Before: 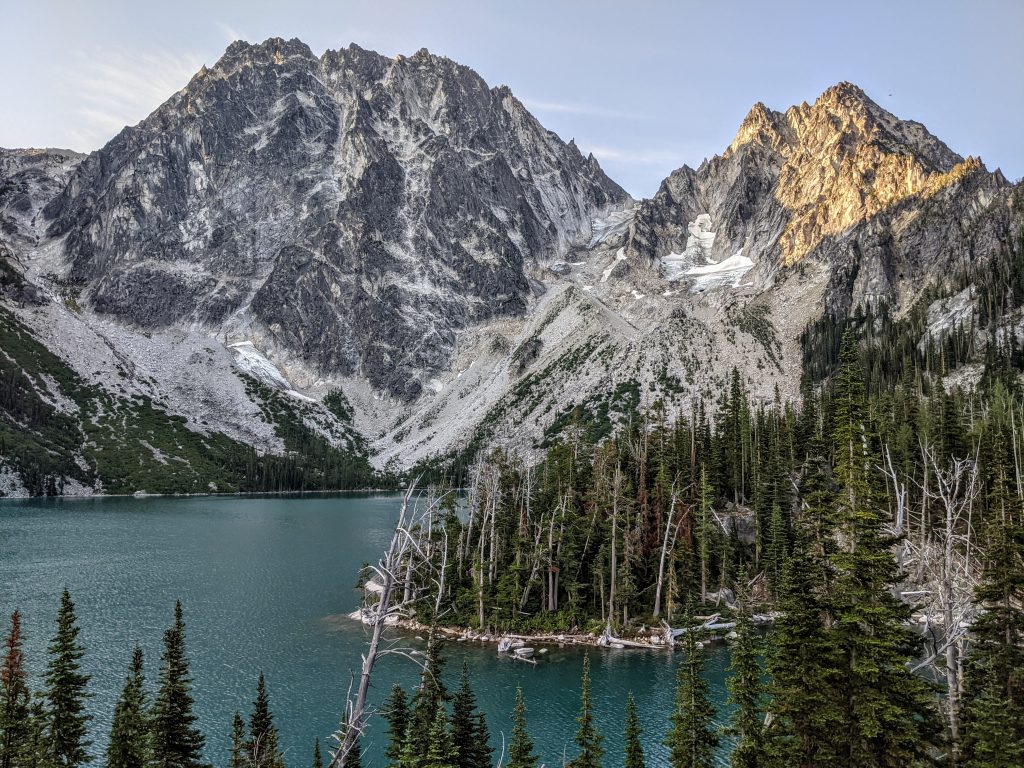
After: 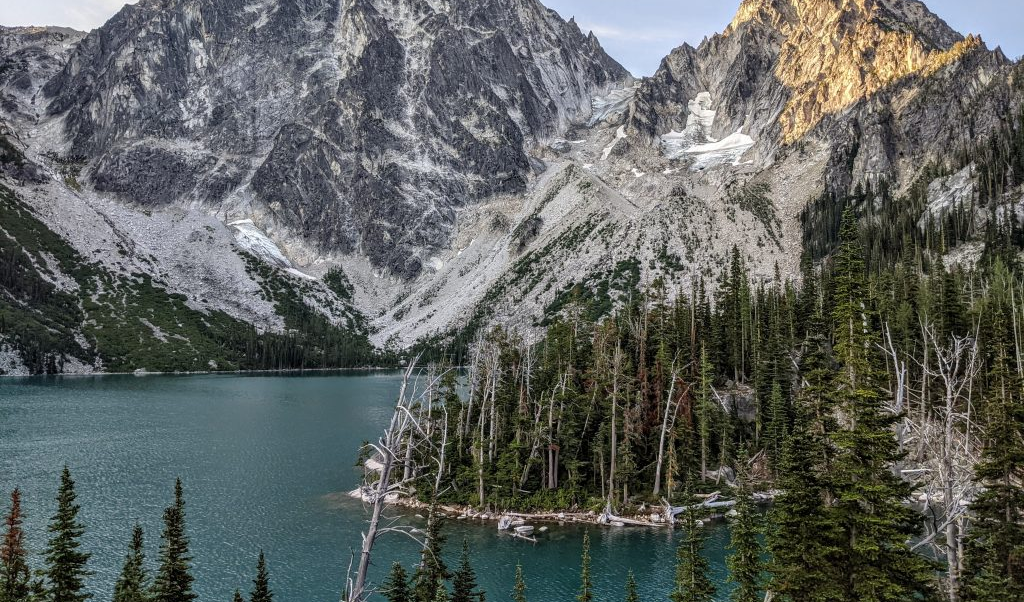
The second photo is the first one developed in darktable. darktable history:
crop and rotate: top 15.981%, bottom 5.535%
